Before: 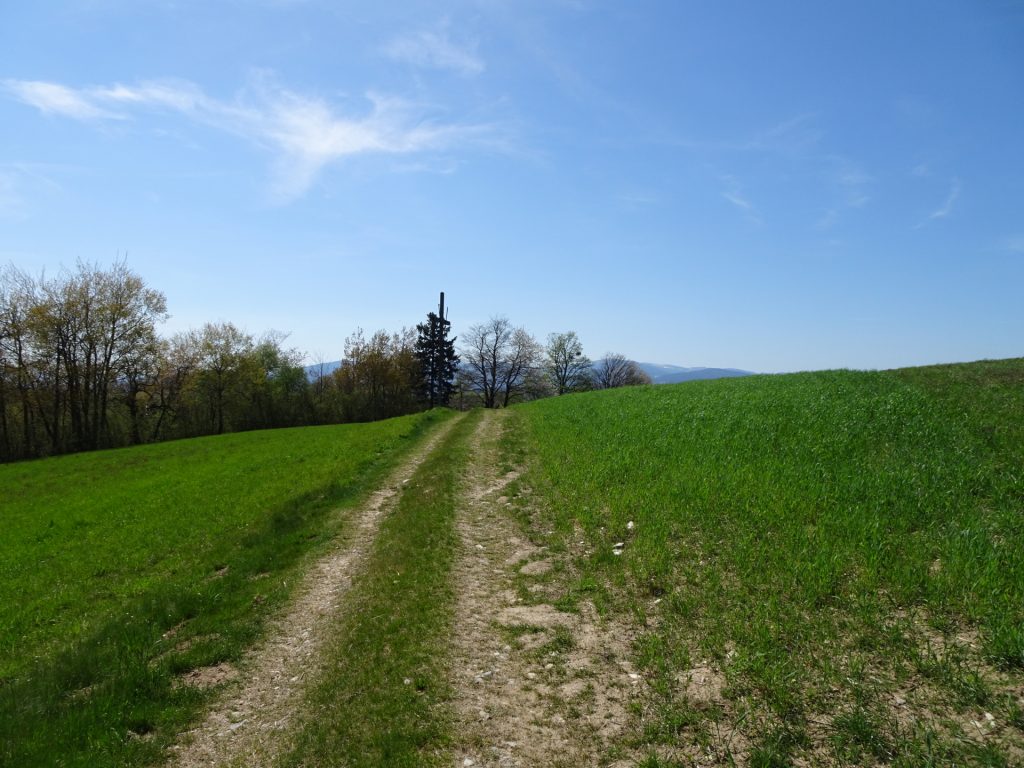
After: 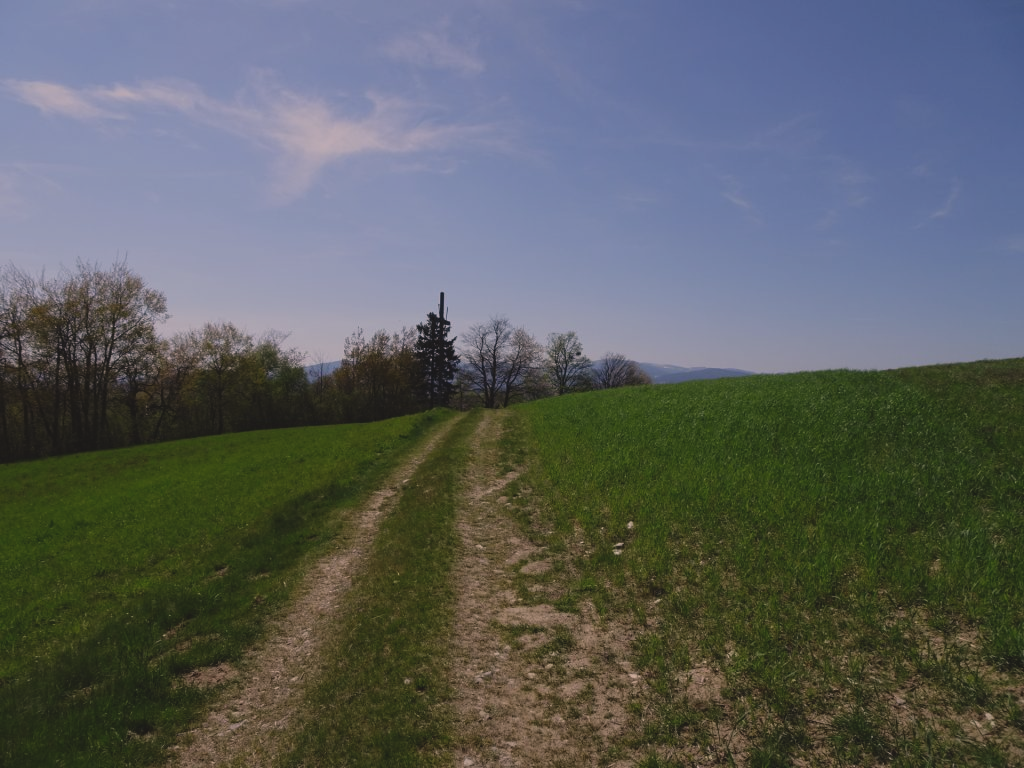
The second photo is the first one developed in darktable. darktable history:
color correction: highlights a* 12.12, highlights b* 5.58
exposure: black level correction -0.017, exposure -1.012 EV, compensate exposure bias true, compensate highlight preservation false
